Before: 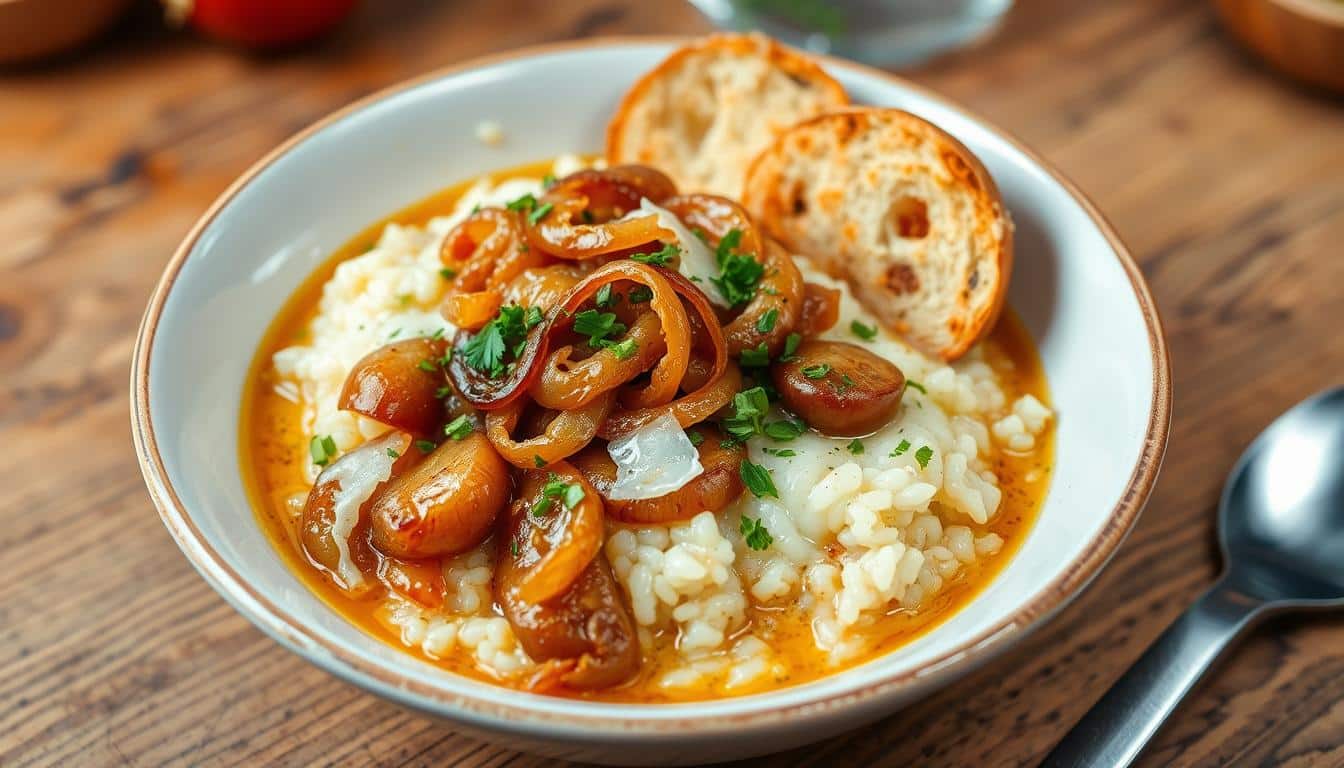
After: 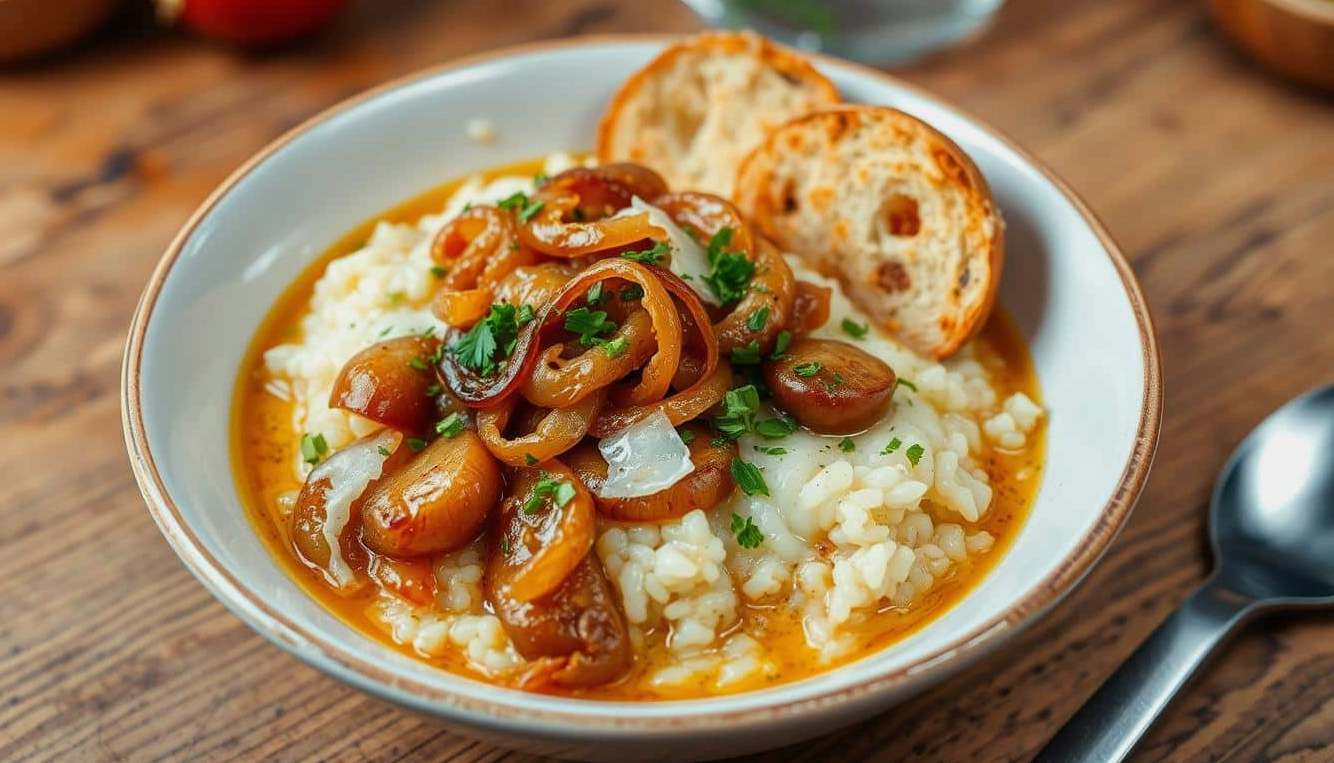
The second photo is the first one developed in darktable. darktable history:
crop and rotate: left 0.735%, top 0.279%, bottom 0.298%
exposure: exposure -0.181 EV, compensate highlight preservation false
